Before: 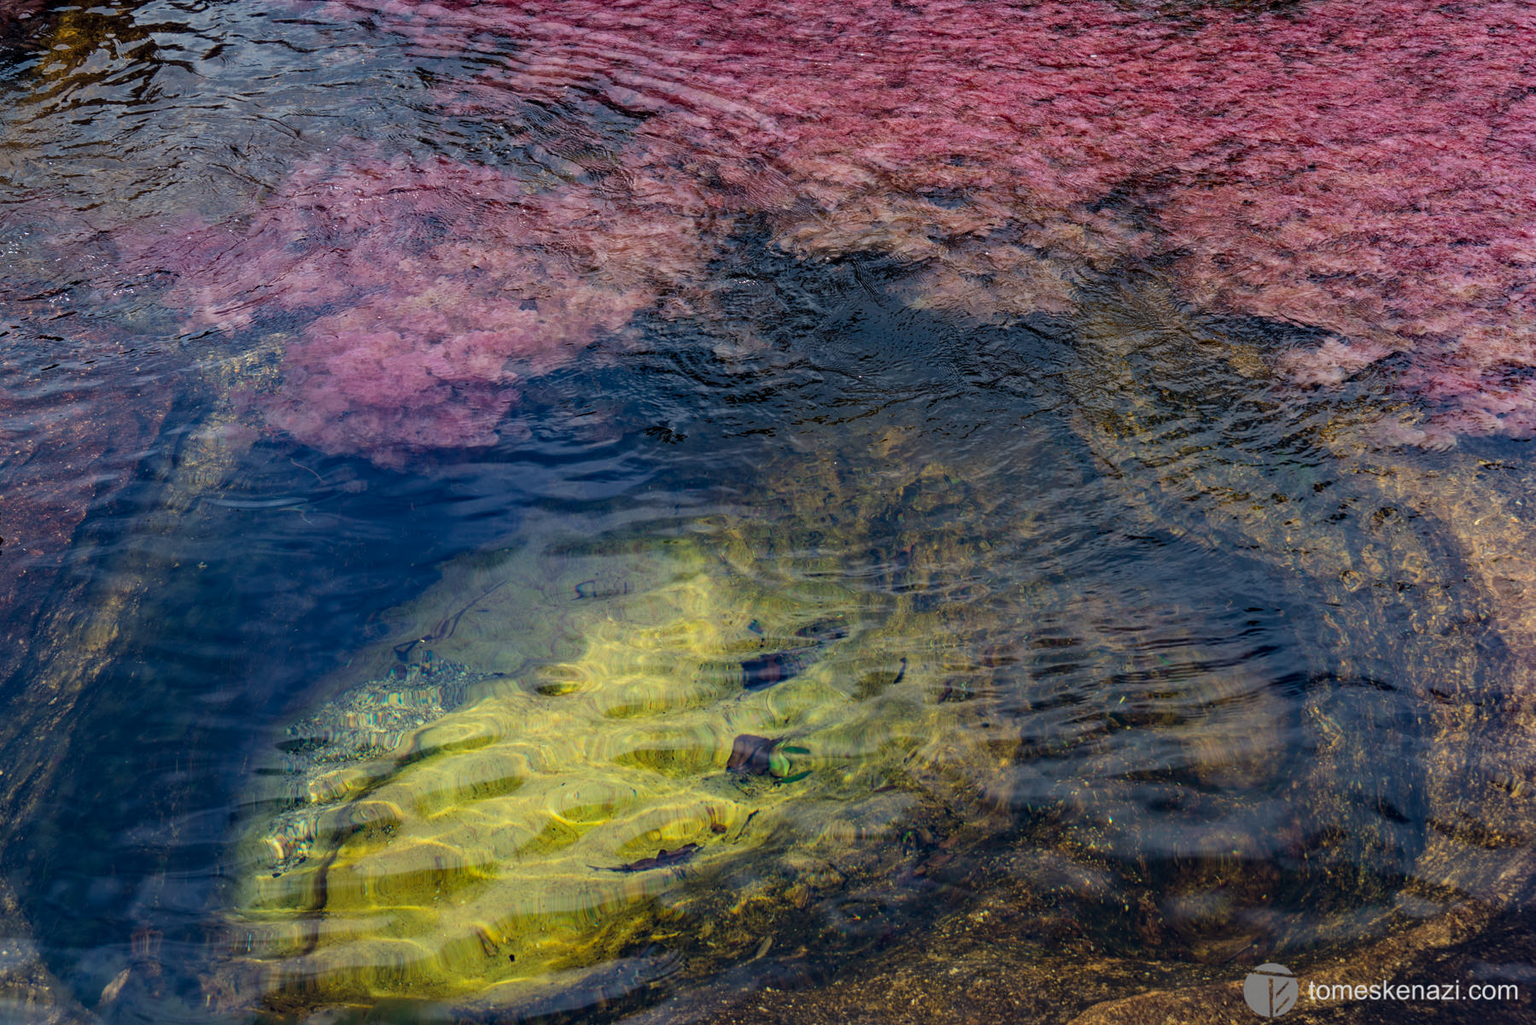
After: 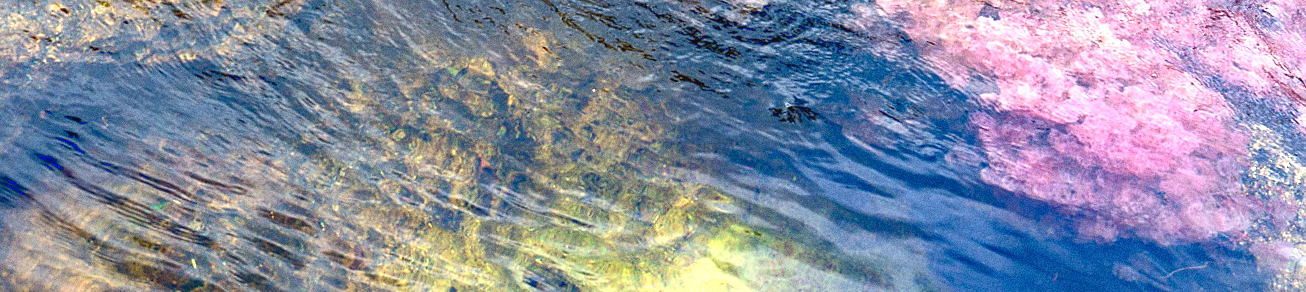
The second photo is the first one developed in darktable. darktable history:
exposure: black level correction 0, exposure 1.5 EV, compensate exposure bias true, compensate highlight preservation false
crop and rotate: angle 16.12°, top 30.835%, bottom 35.653%
white balance: red 1.009, blue 0.985
sharpen: radius 1.864, amount 0.398, threshold 1.271
tone curve: curves: ch0 [(0, 0.042) (0.129, 0.18) (0.501, 0.497) (1, 1)], color space Lab, linked channels, preserve colors none
grain: coarseness 11.82 ISO, strength 36.67%, mid-tones bias 74.17%
